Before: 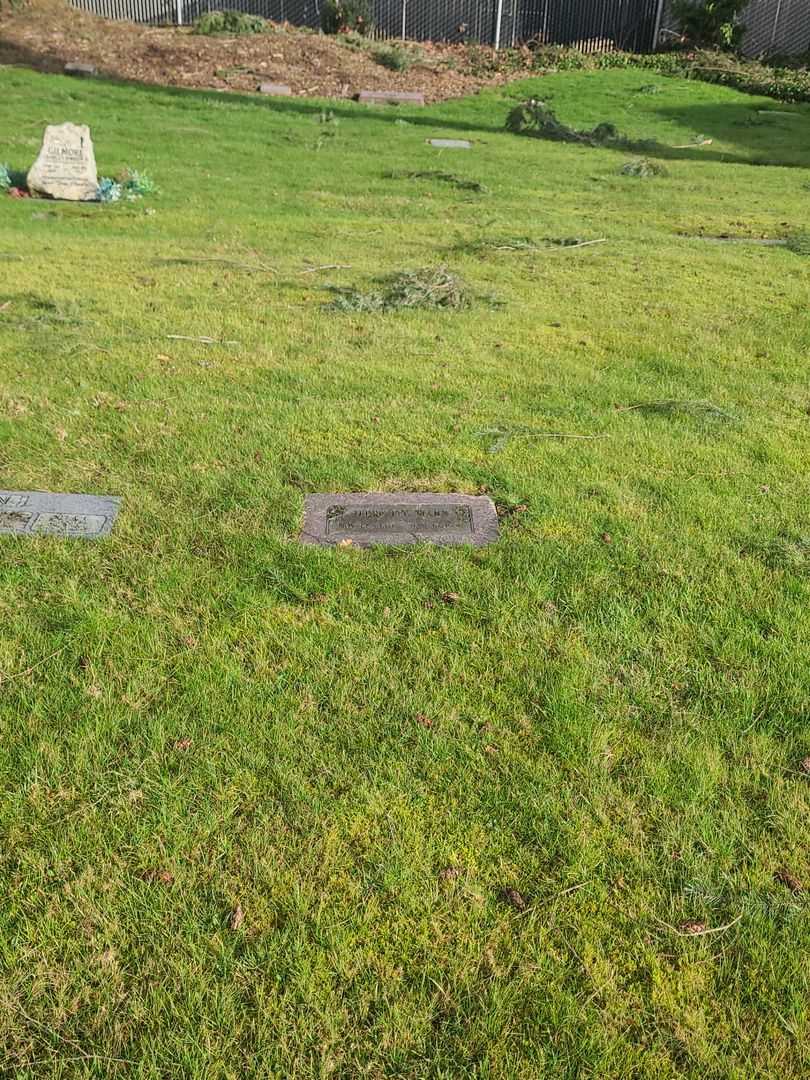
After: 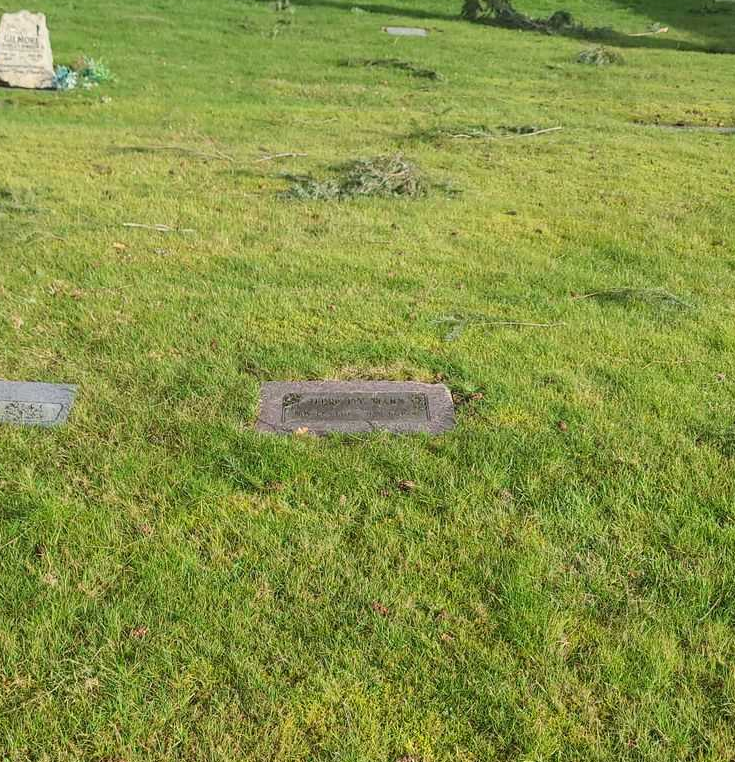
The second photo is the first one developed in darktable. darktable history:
crop: left 5.447%, top 10.392%, right 3.755%, bottom 18.983%
